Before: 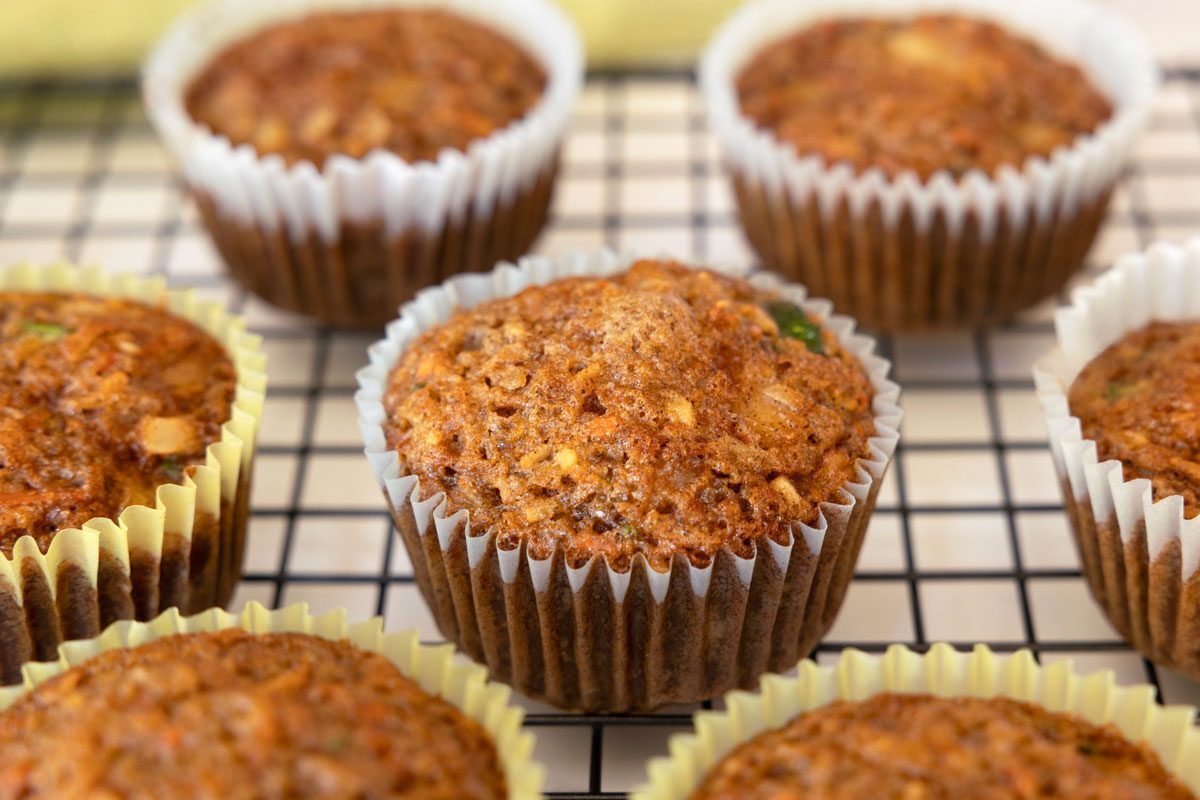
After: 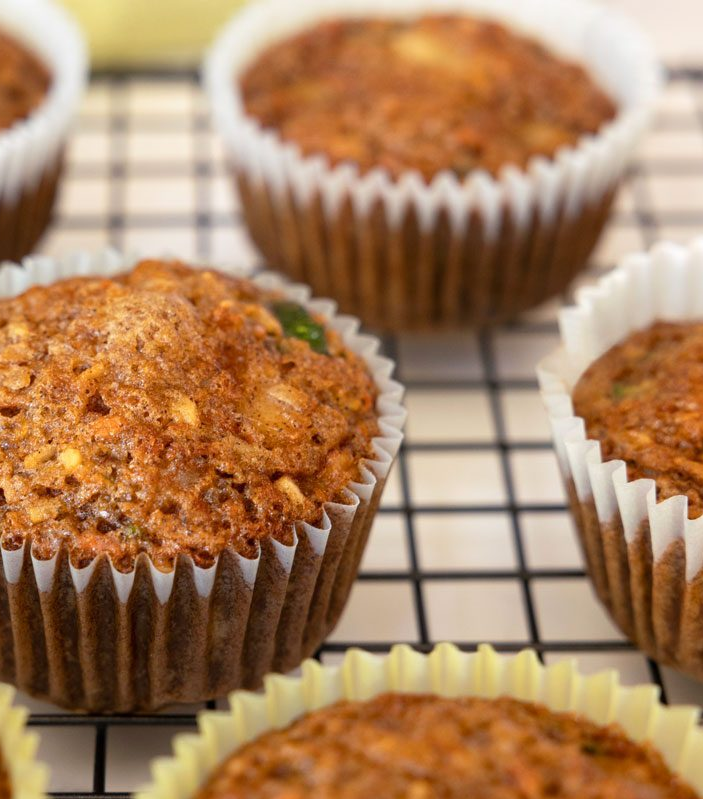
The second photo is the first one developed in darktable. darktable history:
crop: left 41.372%
